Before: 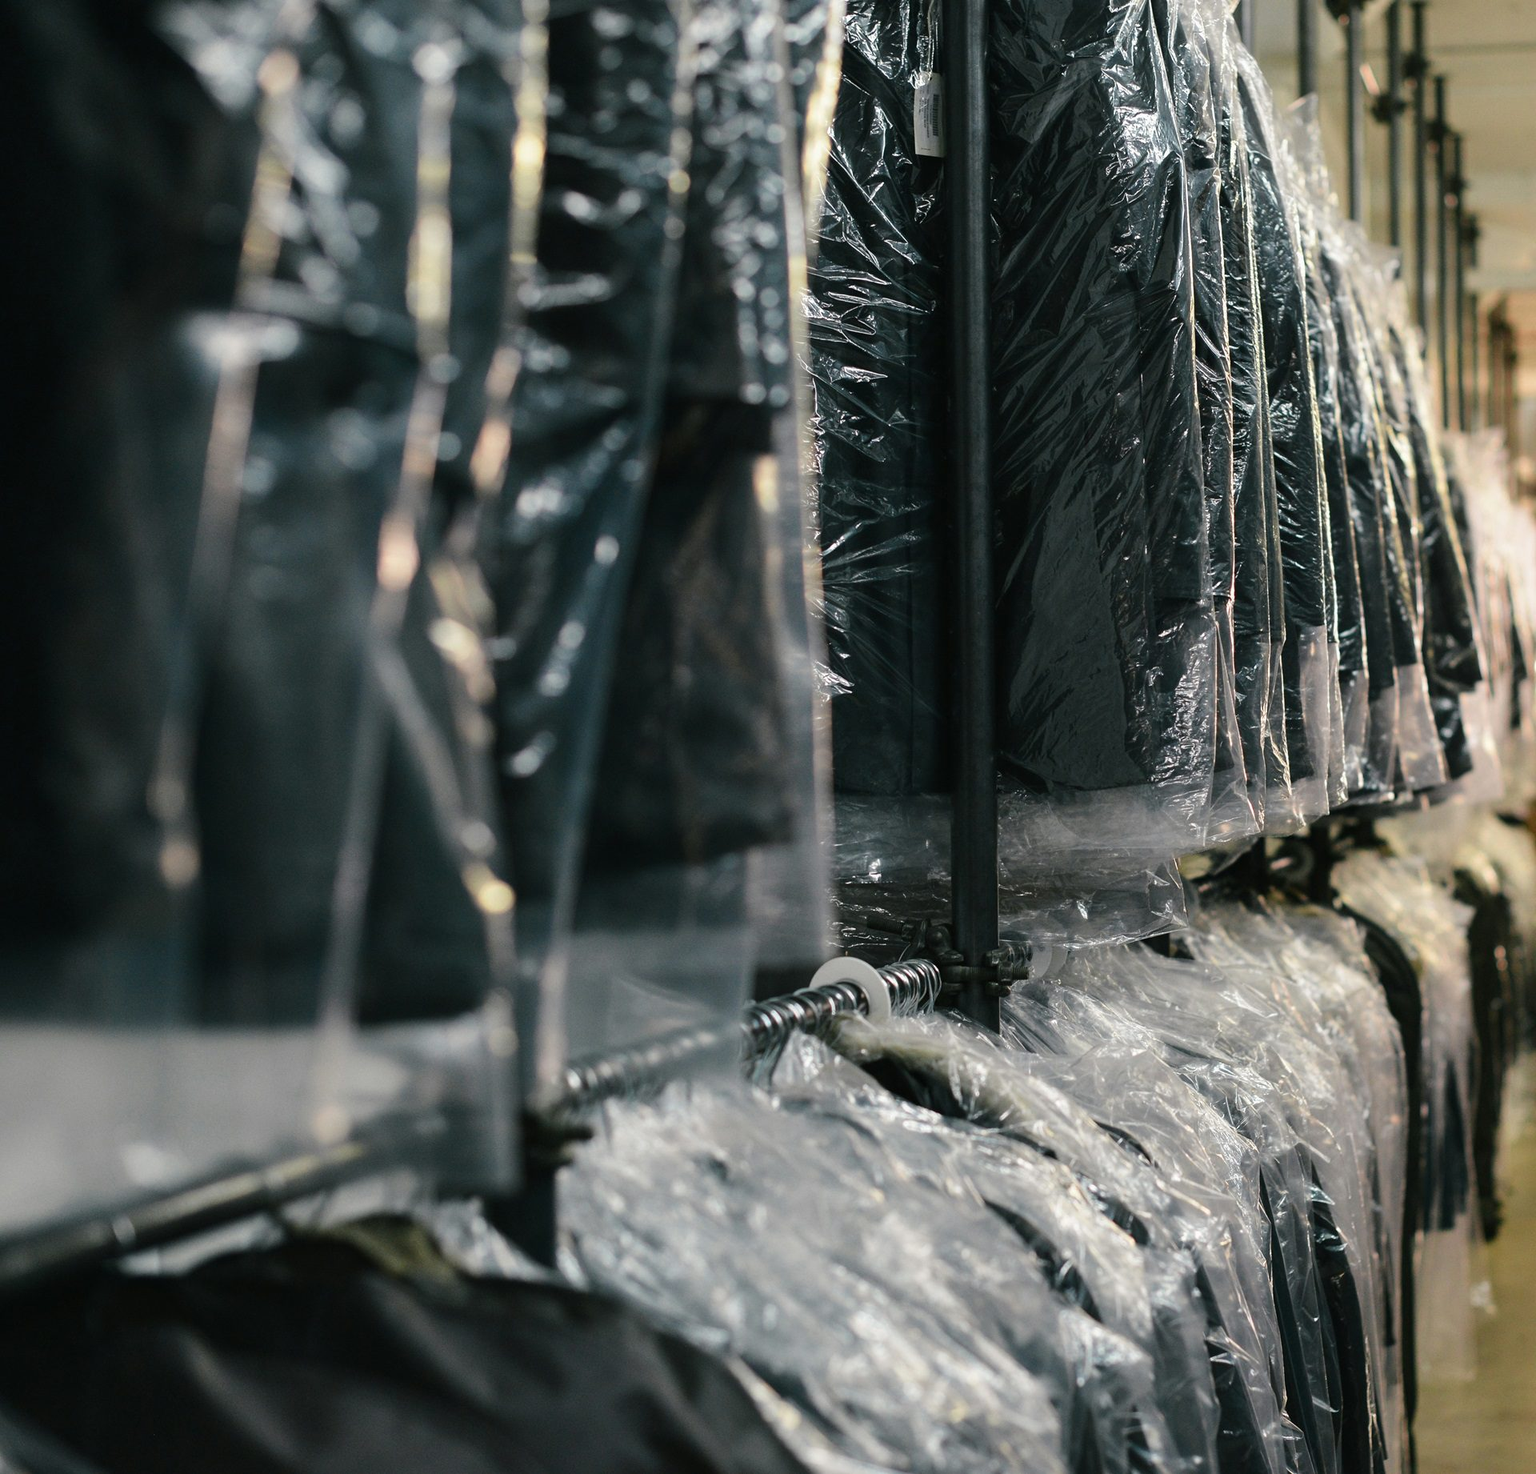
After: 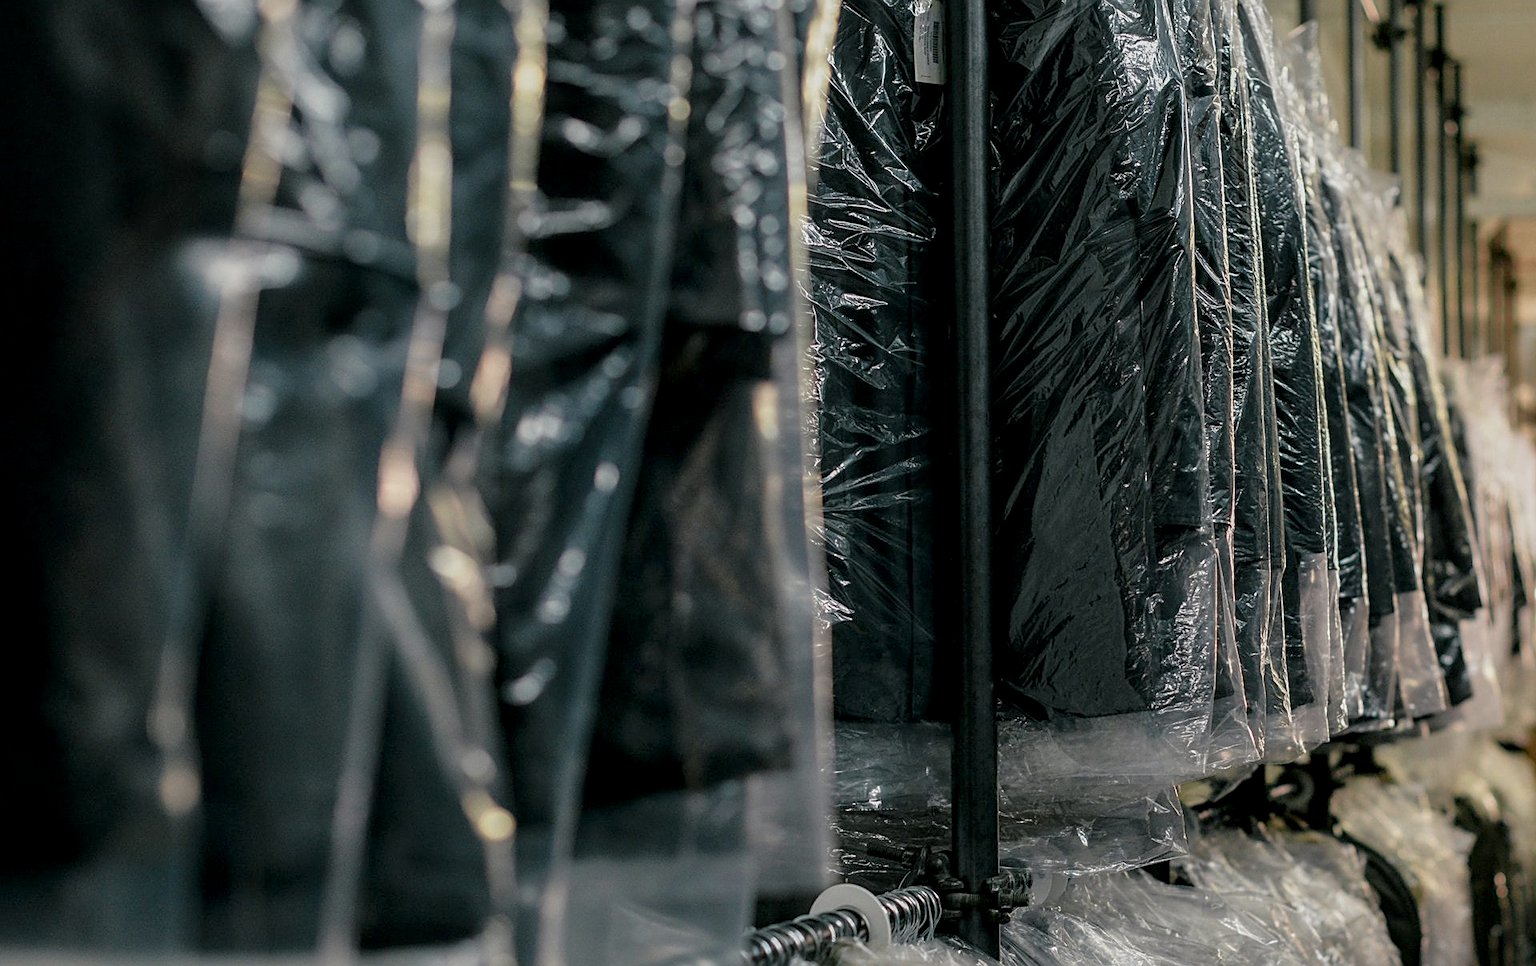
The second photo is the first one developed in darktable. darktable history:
crop and rotate: top 4.963%, bottom 29.44%
exposure: exposure -0.297 EV, compensate highlight preservation false
sharpen: on, module defaults
local contrast: detail 142%
tone equalizer: -8 EV 0.23 EV, -7 EV 0.409 EV, -6 EV 0.393 EV, -5 EV 0.288 EV, -3 EV -0.274 EV, -2 EV -0.388 EV, -1 EV -0.391 EV, +0 EV -0.239 EV, edges refinement/feathering 500, mask exposure compensation -1.57 EV, preserve details no
